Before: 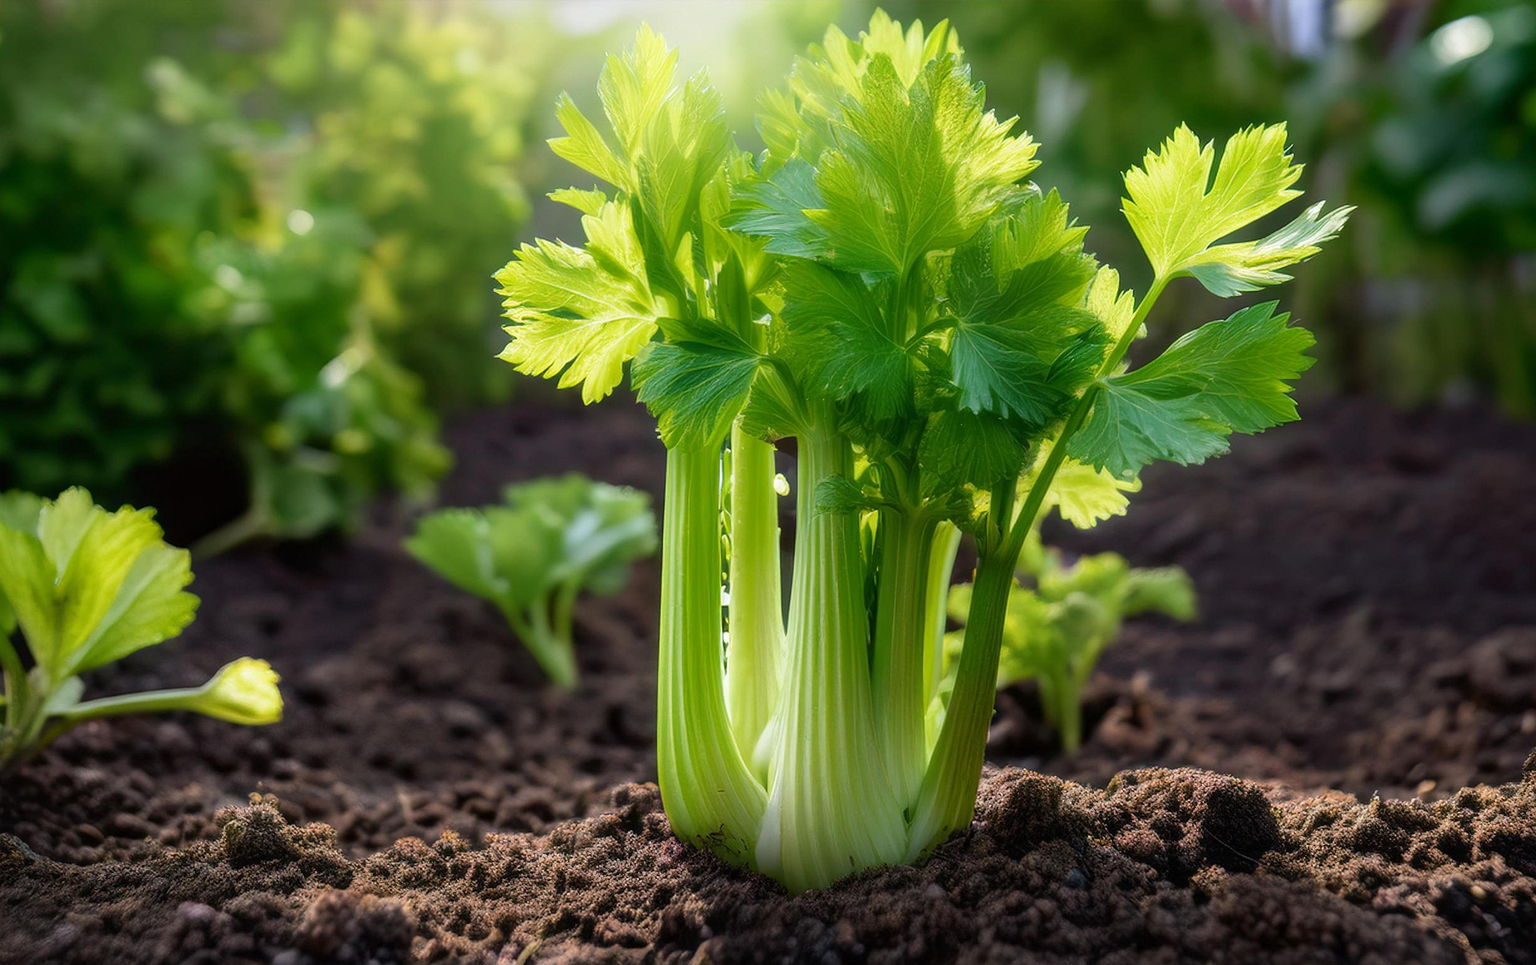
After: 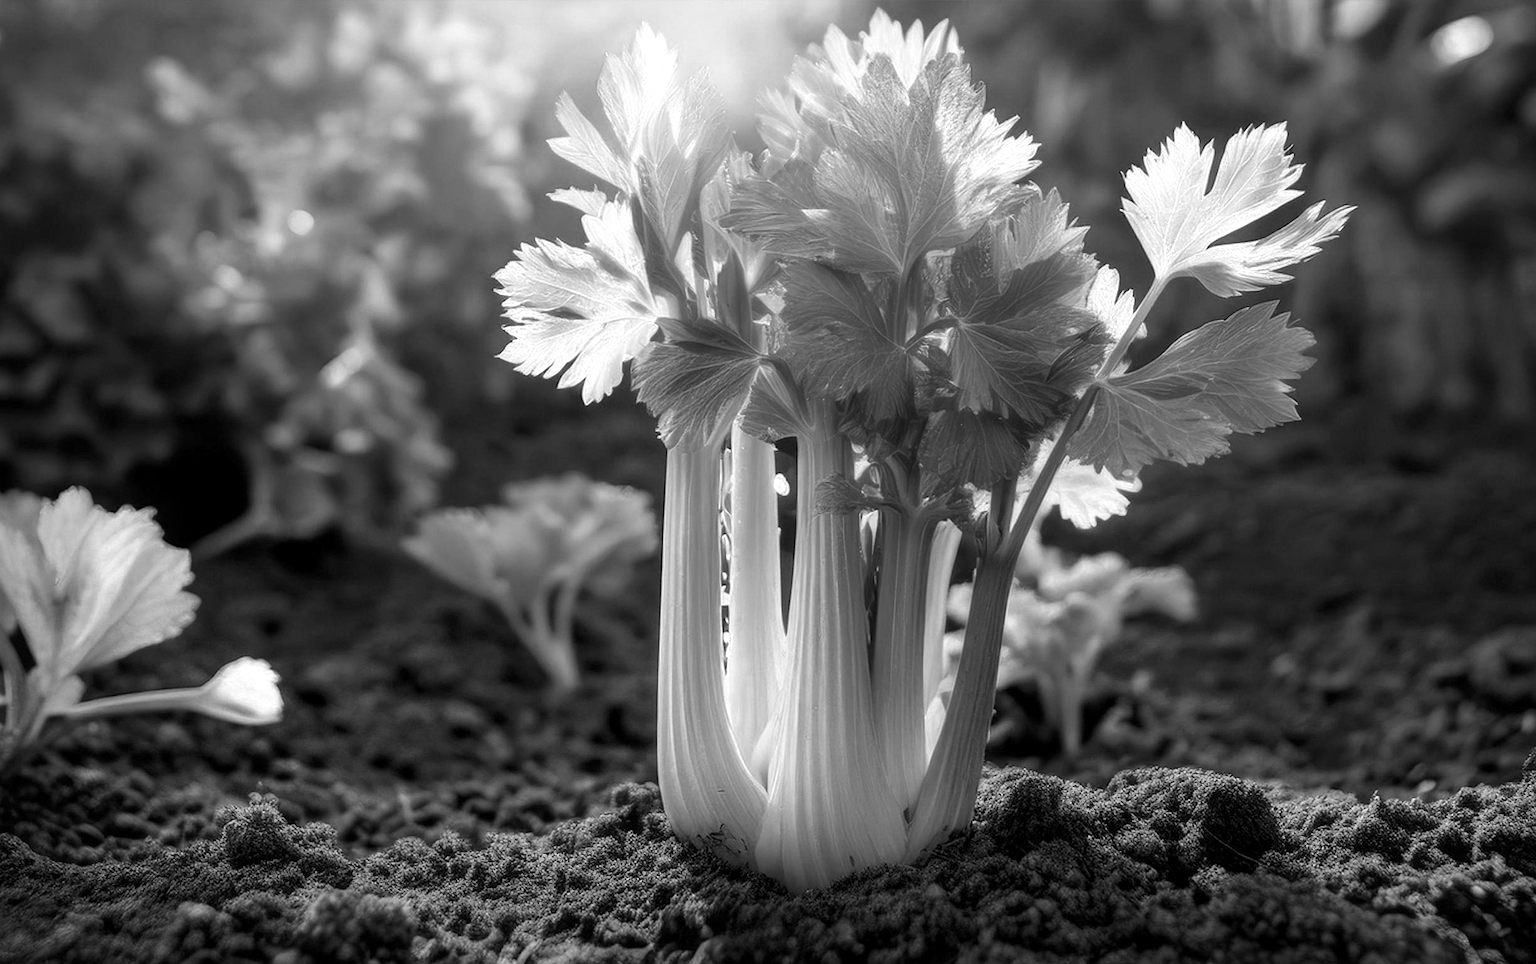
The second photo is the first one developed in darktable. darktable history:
color zones: curves: ch0 [(0.002, 0.593) (0.143, 0.417) (0.285, 0.541) (0.455, 0.289) (0.608, 0.327) (0.727, 0.283) (0.869, 0.571) (1, 0.603)]; ch1 [(0, 0) (0.143, 0) (0.286, 0) (0.429, 0) (0.571, 0) (0.714, 0) (0.857, 0)]
local contrast: highlights 100%, shadows 100%, detail 120%, midtone range 0.2
